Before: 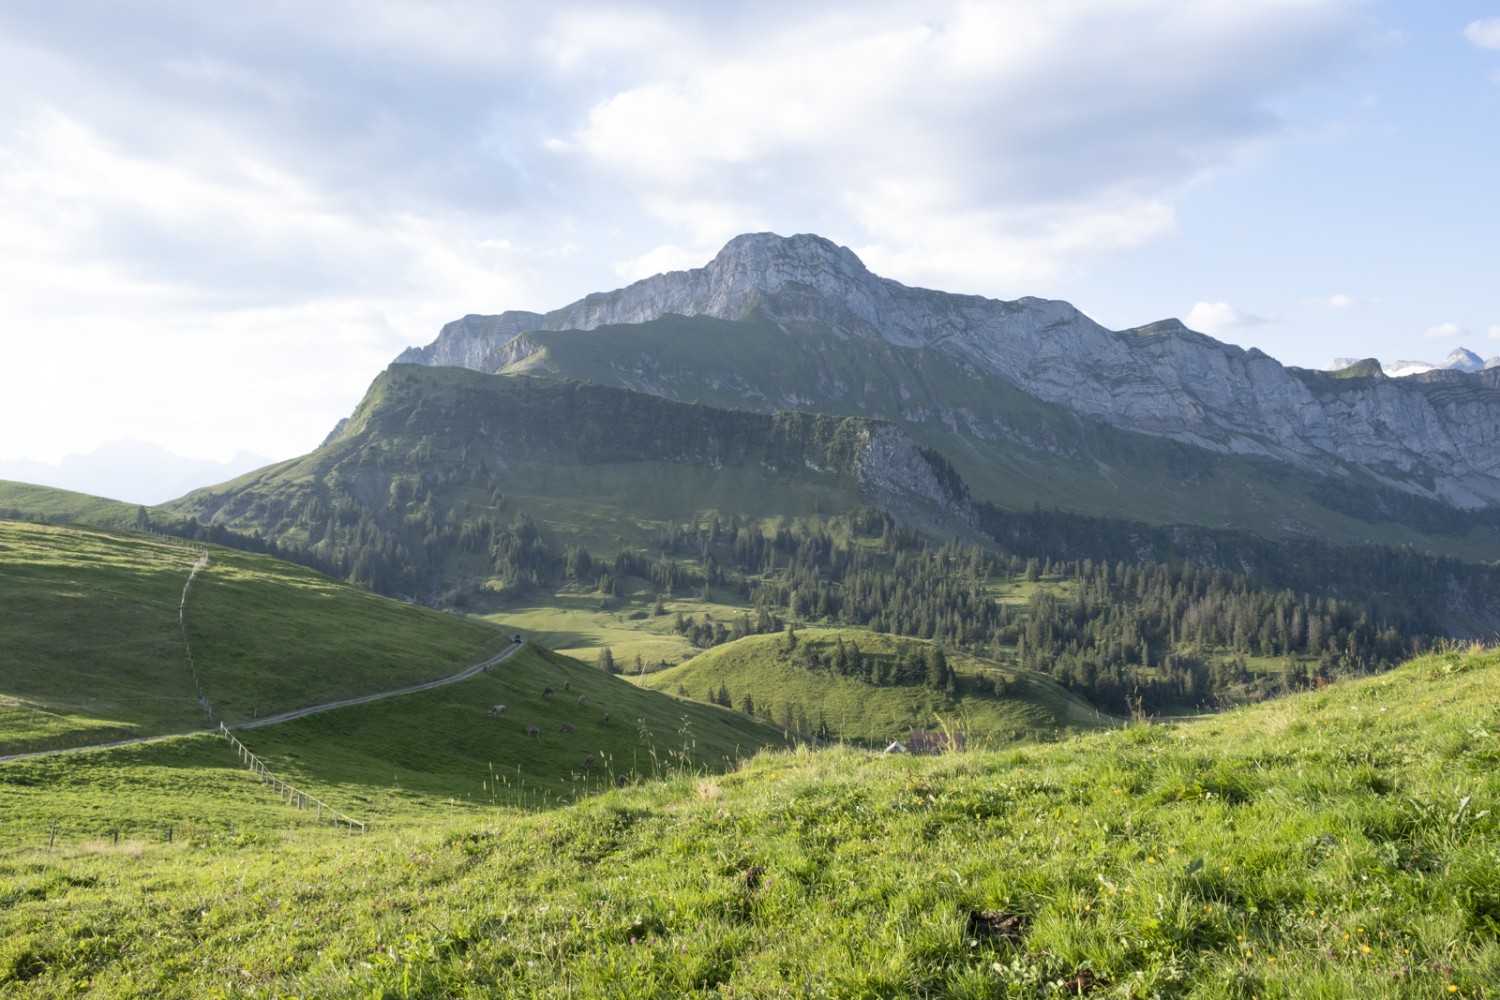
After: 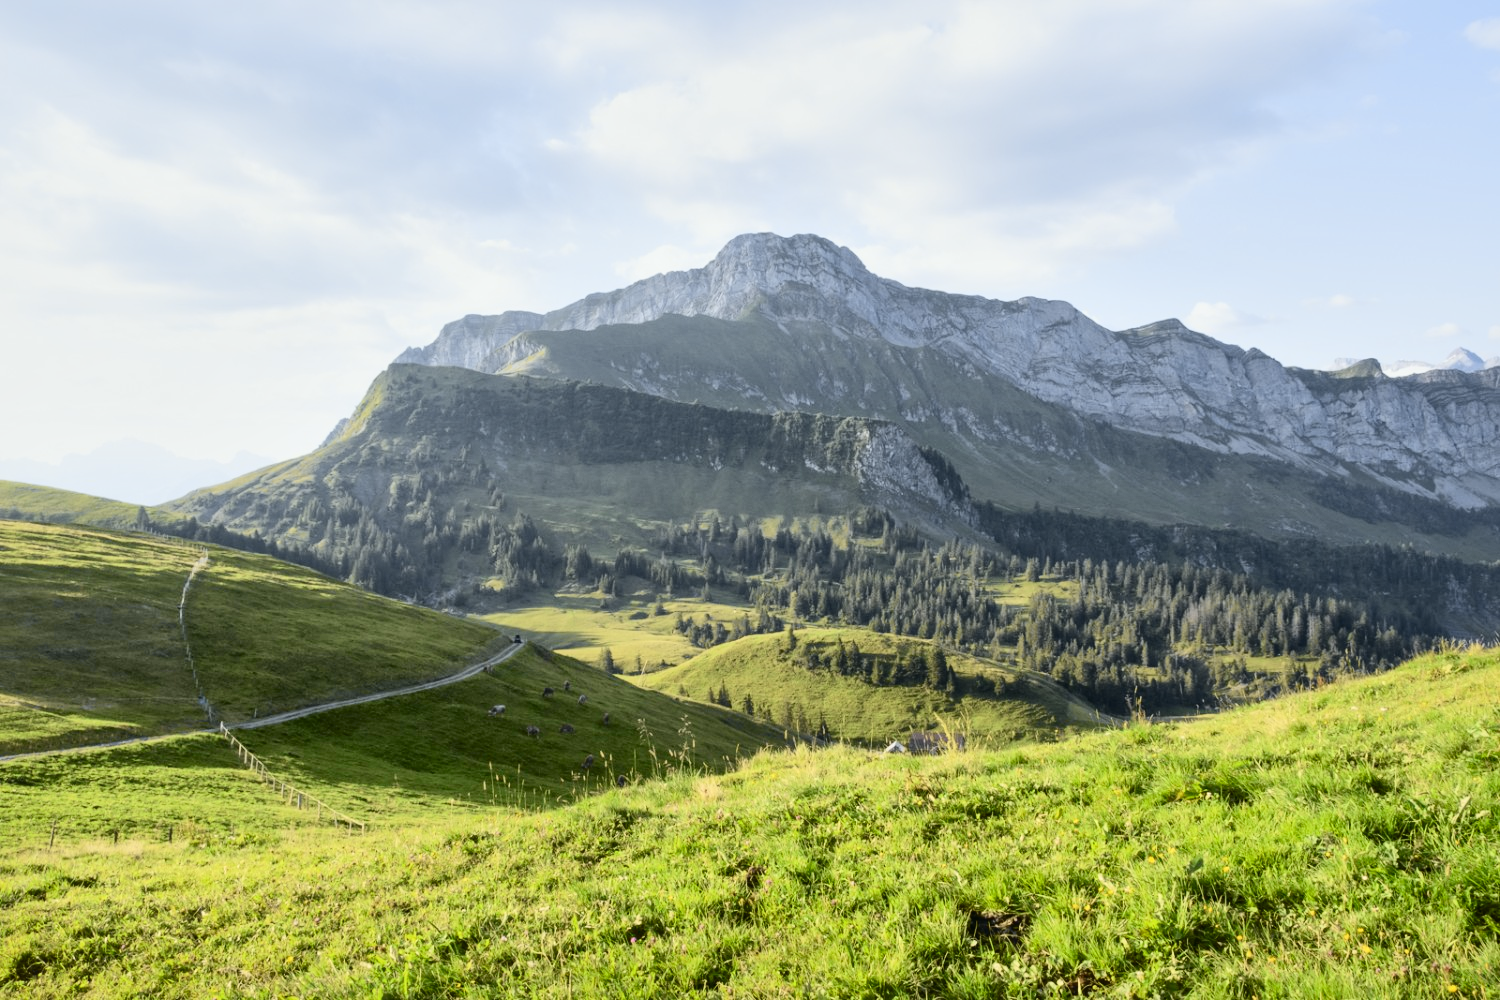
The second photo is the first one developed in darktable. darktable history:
tone curve: curves: ch0 [(0, 0.03) (0.113, 0.087) (0.207, 0.184) (0.515, 0.612) (0.712, 0.793) (1, 0.946)]; ch1 [(0, 0) (0.172, 0.123) (0.317, 0.279) (0.414, 0.382) (0.476, 0.479) (0.505, 0.498) (0.534, 0.534) (0.621, 0.65) (0.709, 0.764) (1, 1)]; ch2 [(0, 0) (0.411, 0.424) (0.505, 0.505) (0.521, 0.524) (0.537, 0.57) (0.65, 0.699) (1, 1)], color space Lab, independent channels, preserve colors none
local contrast: mode bilateral grid, contrast 20, coarseness 50, detail 140%, midtone range 0.2
